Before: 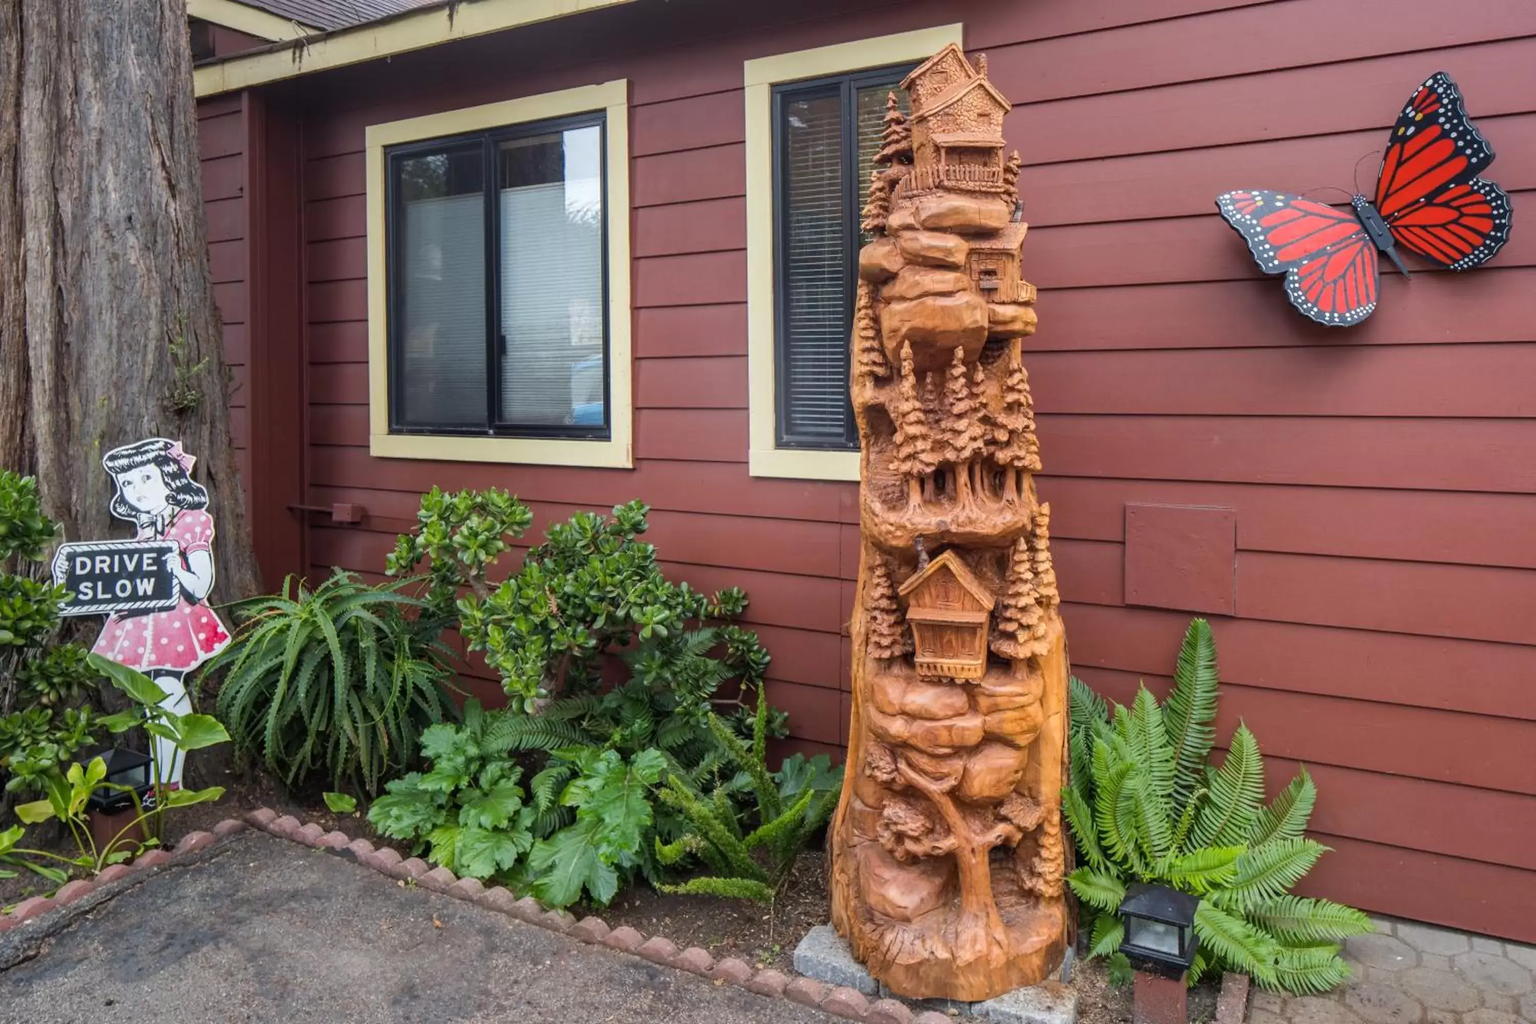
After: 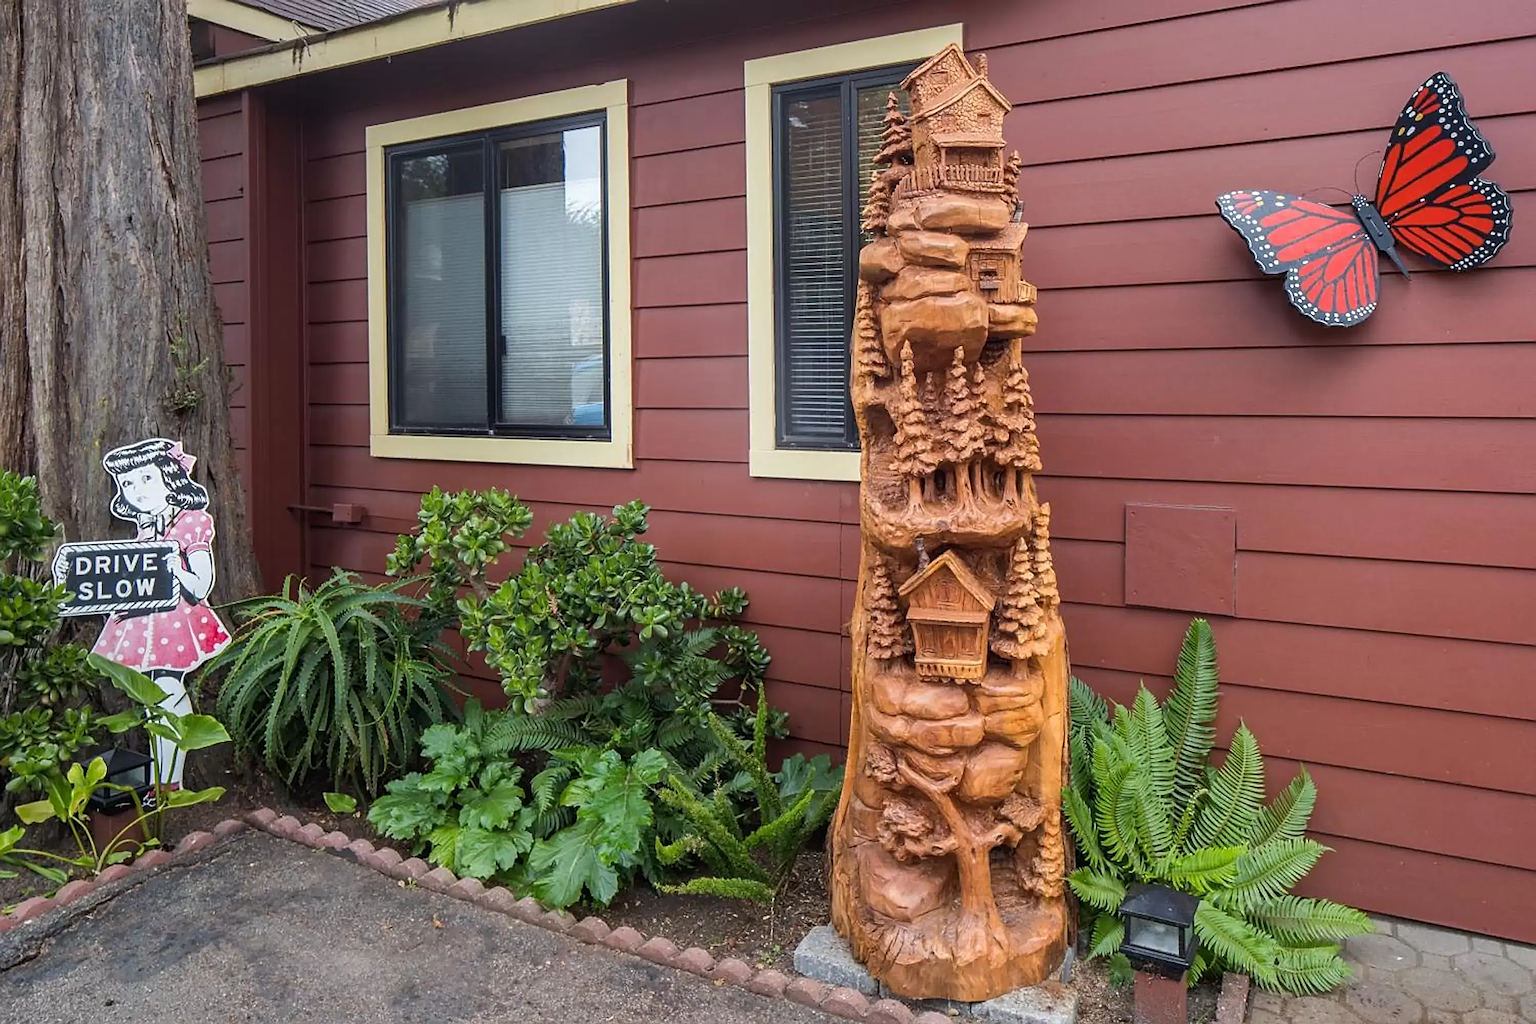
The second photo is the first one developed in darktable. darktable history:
sharpen: amount 0.89
